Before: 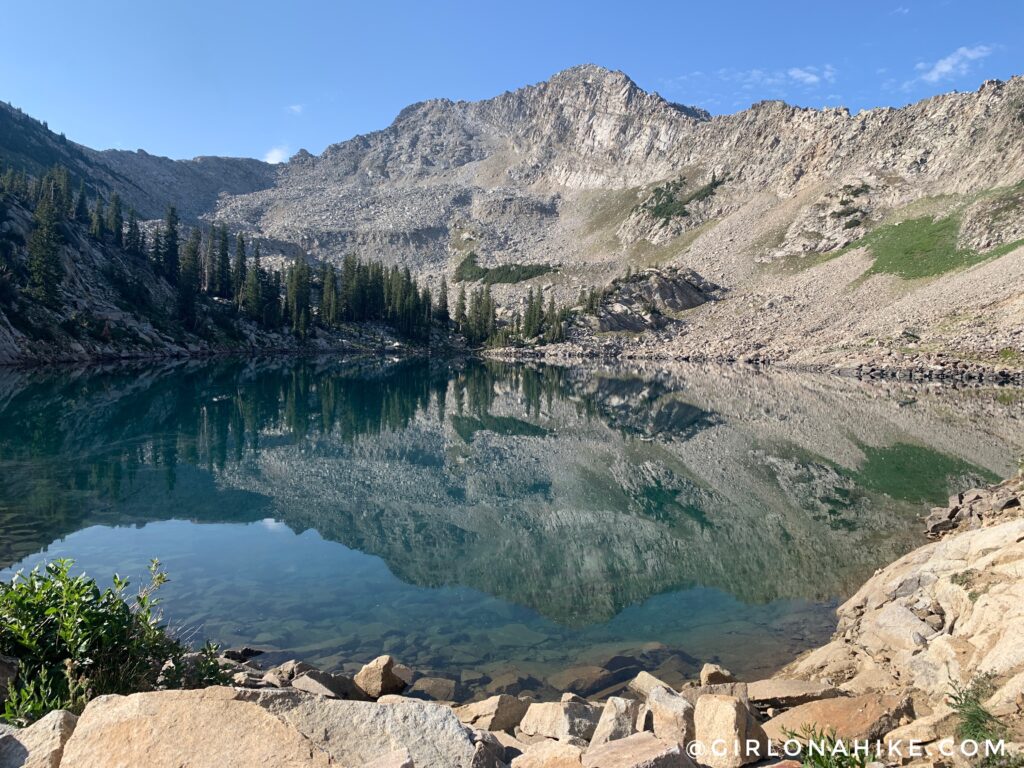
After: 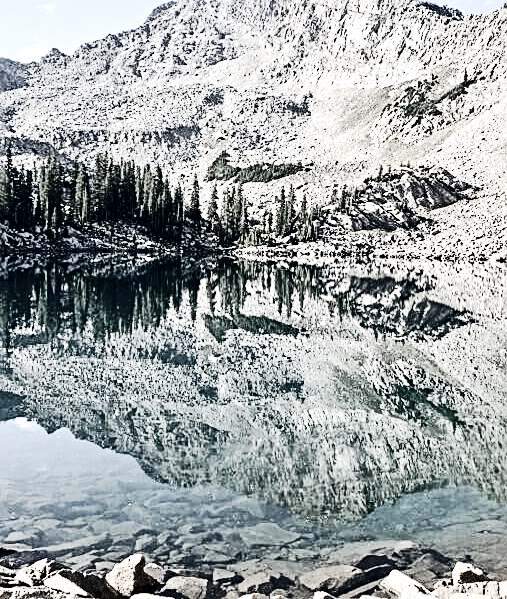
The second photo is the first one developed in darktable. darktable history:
exposure: exposure 1 EV, compensate highlight preservation false
color correction: highlights b* -0.004, saturation 0.287
crop and rotate: angle 0.013°, left 24.251%, top 13.21%, right 26.2%, bottom 8.711%
contrast equalizer: y [[0.5, 0.542, 0.583, 0.625, 0.667, 0.708], [0.5 ×6], [0.5 ×6], [0 ×6], [0 ×6]]
sharpen: on, module defaults
tone curve: curves: ch0 [(0, 0) (0.037, 0.011) (0.135, 0.093) (0.266, 0.281) (0.461, 0.555) (0.581, 0.716) (0.675, 0.793) (0.767, 0.849) (0.91, 0.924) (1, 0.979)]; ch1 [(0, 0) (0.292, 0.278) (0.419, 0.423) (0.493, 0.492) (0.506, 0.5) (0.534, 0.529) (0.562, 0.562) (0.641, 0.663) (0.754, 0.76) (1, 1)]; ch2 [(0, 0) (0.294, 0.3) (0.361, 0.372) (0.429, 0.445) (0.478, 0.486) (0.502, 0.498) (0.518, 0.522) (0.531, 0.549) (0.561, 0.579) (0.64, 0.645) (0.7, 0.7) (0.861, 0.808) (1, 0.951)], preserve colors none
contrast brightness saturation: contrast 0.277
velvia: on, module defaults
